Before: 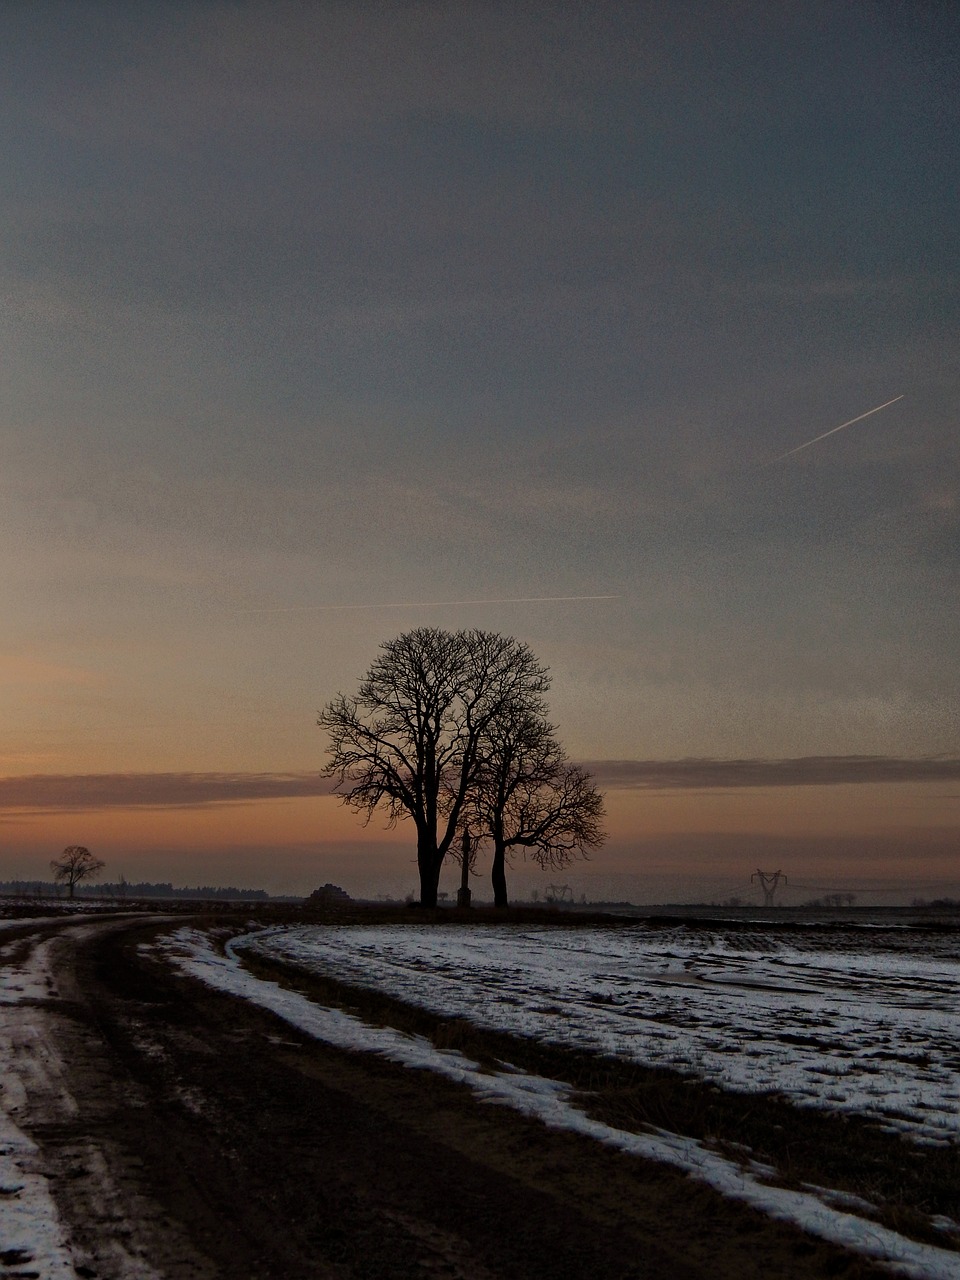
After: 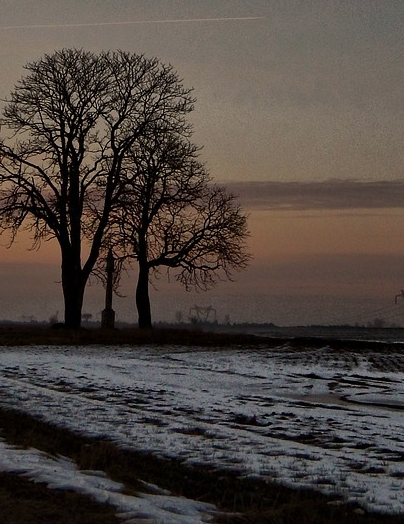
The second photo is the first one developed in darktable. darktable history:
contrast brightness saturation: saturation -0.058
crop: left 37.117%, top 45.238%, right 20.727%, bottom 13.819%
